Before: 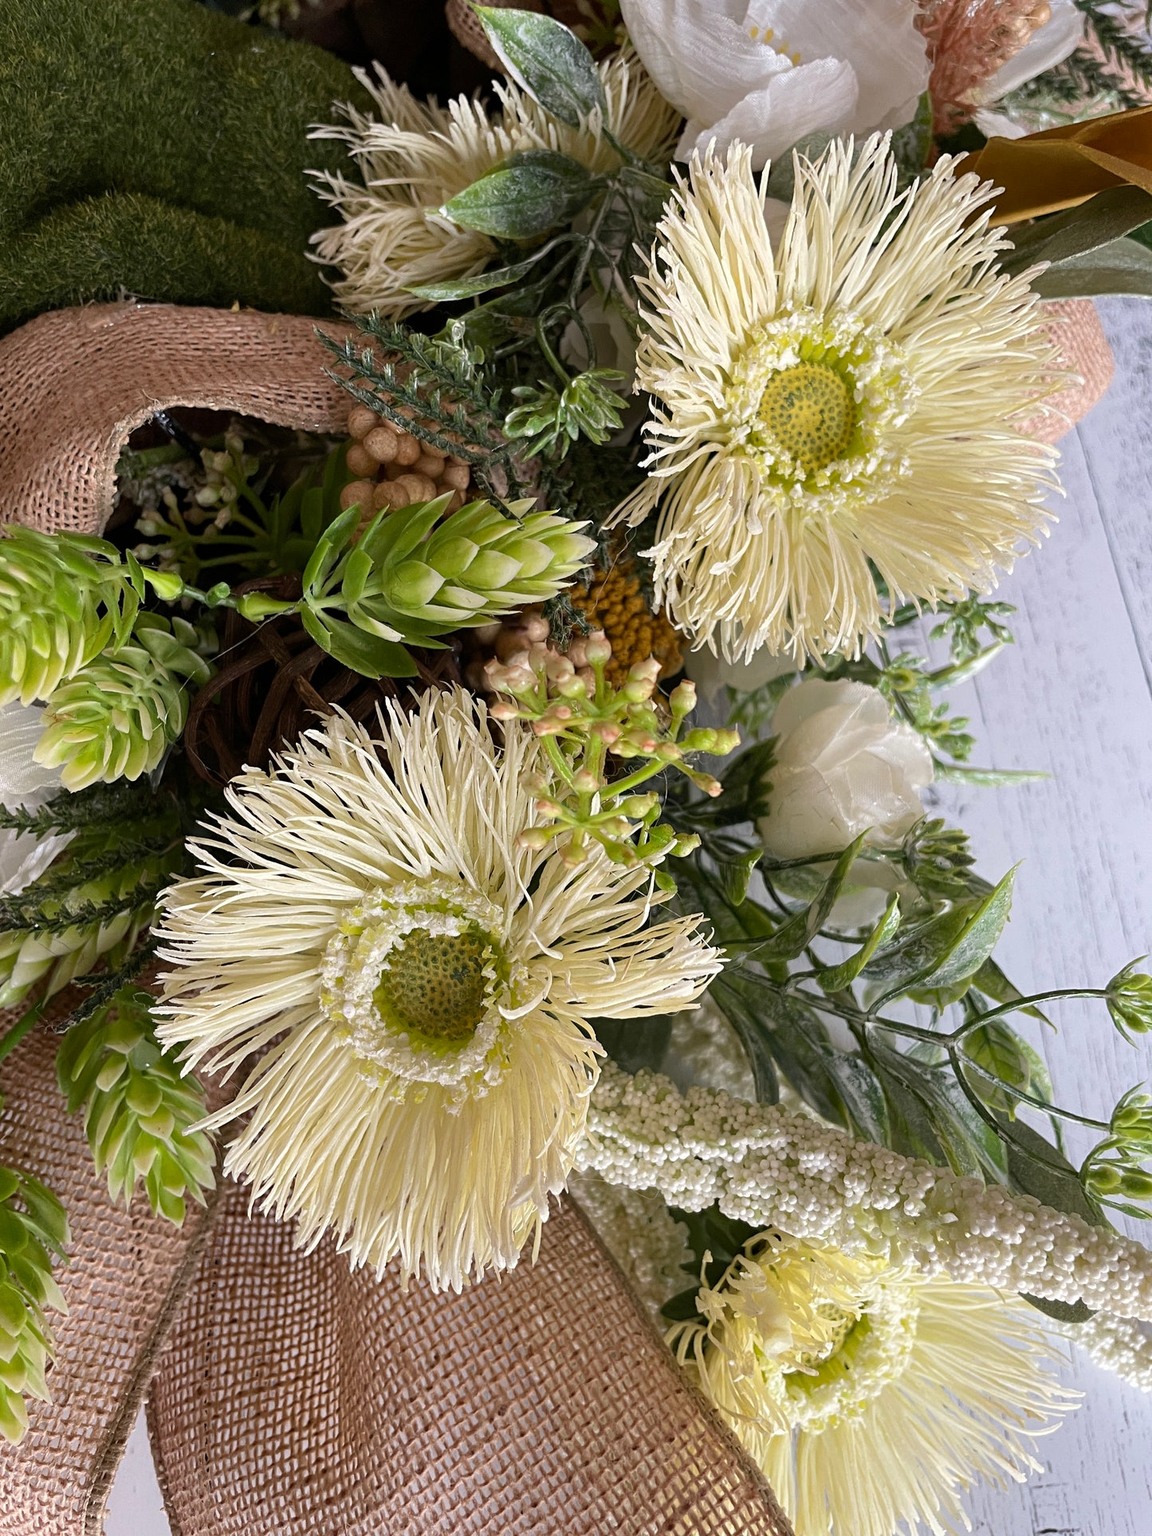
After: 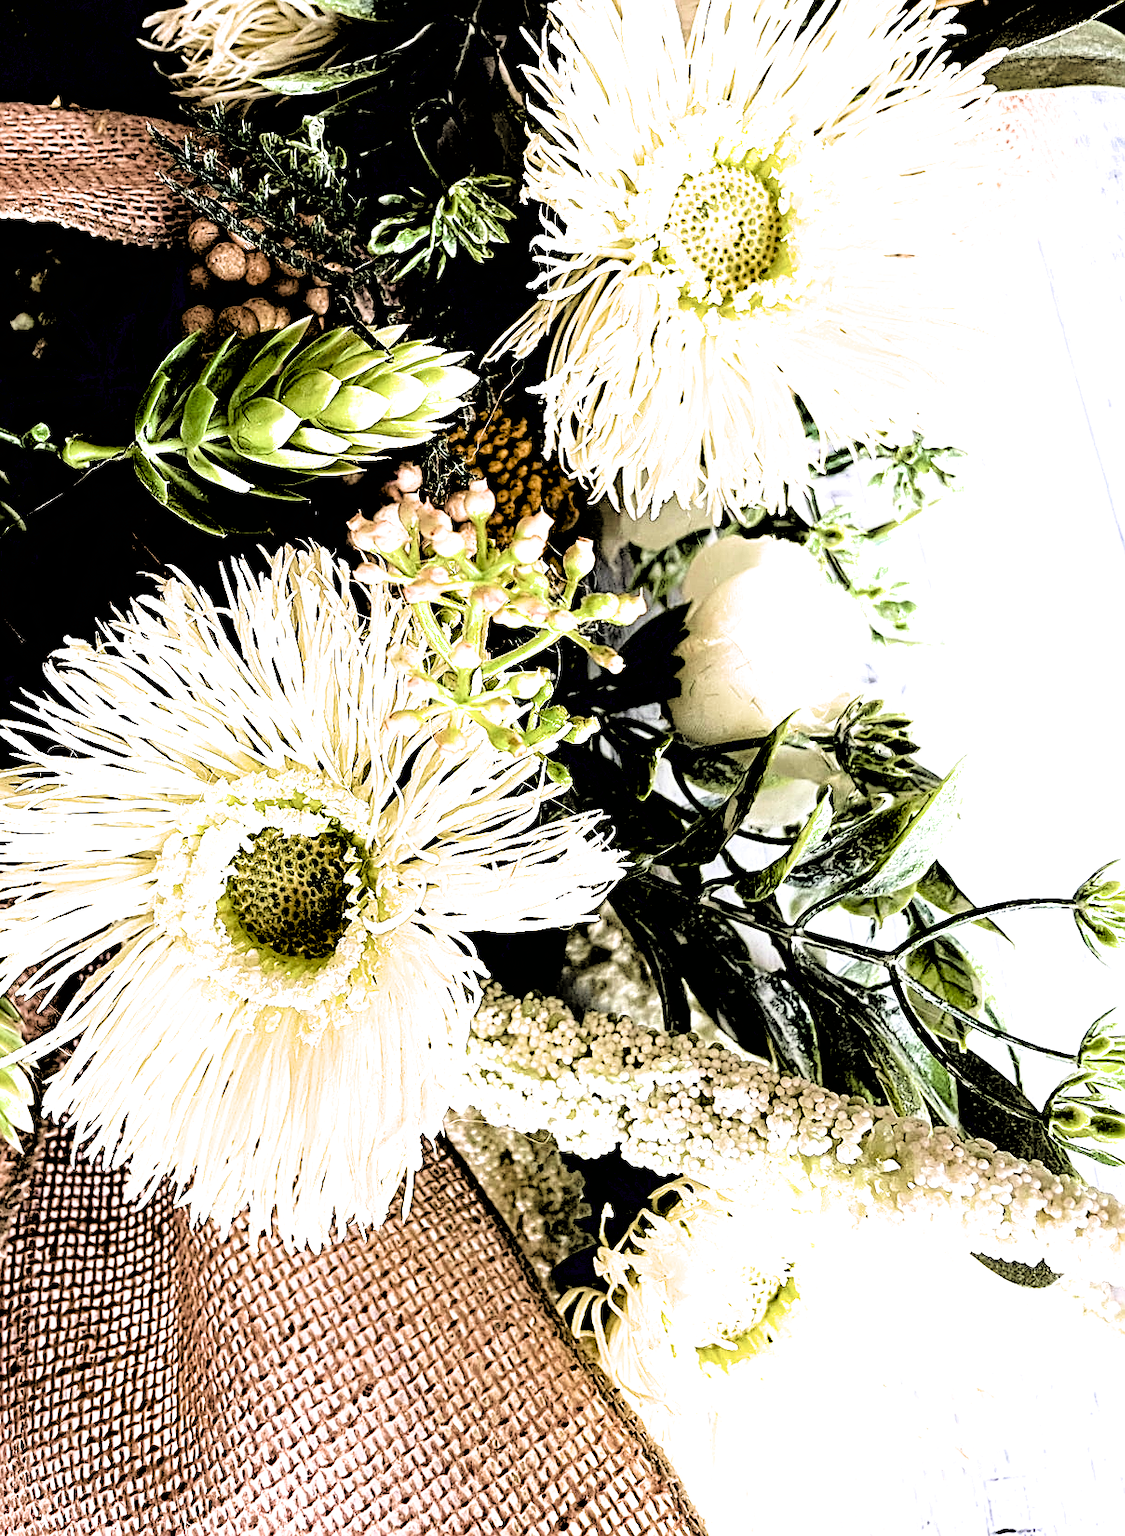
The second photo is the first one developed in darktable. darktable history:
velvia: strength 27.37%
sharpen: on, module defaults
crop: left 16.275%, top 14.323%
exposure: black level correction 0.01, compensate highlight preservation false
filmic rgb: black relative exposure -1.11 EV, white relative exposure 2.05 EV, hardness 1.51, contrast 2.247, color science v6 (2022)
tone equalizer: -8 EV -1.1 EV, -7 EV -0.998 EV, -6 EV -0.903 EV, -5 EV -0.615 EV, -3 EV 0.603 EV, -2 EV 0.851 EV, -1 EV 0.997 EV, +0 EV 1.07 EV, mask exposure compensation -0.495 EV
